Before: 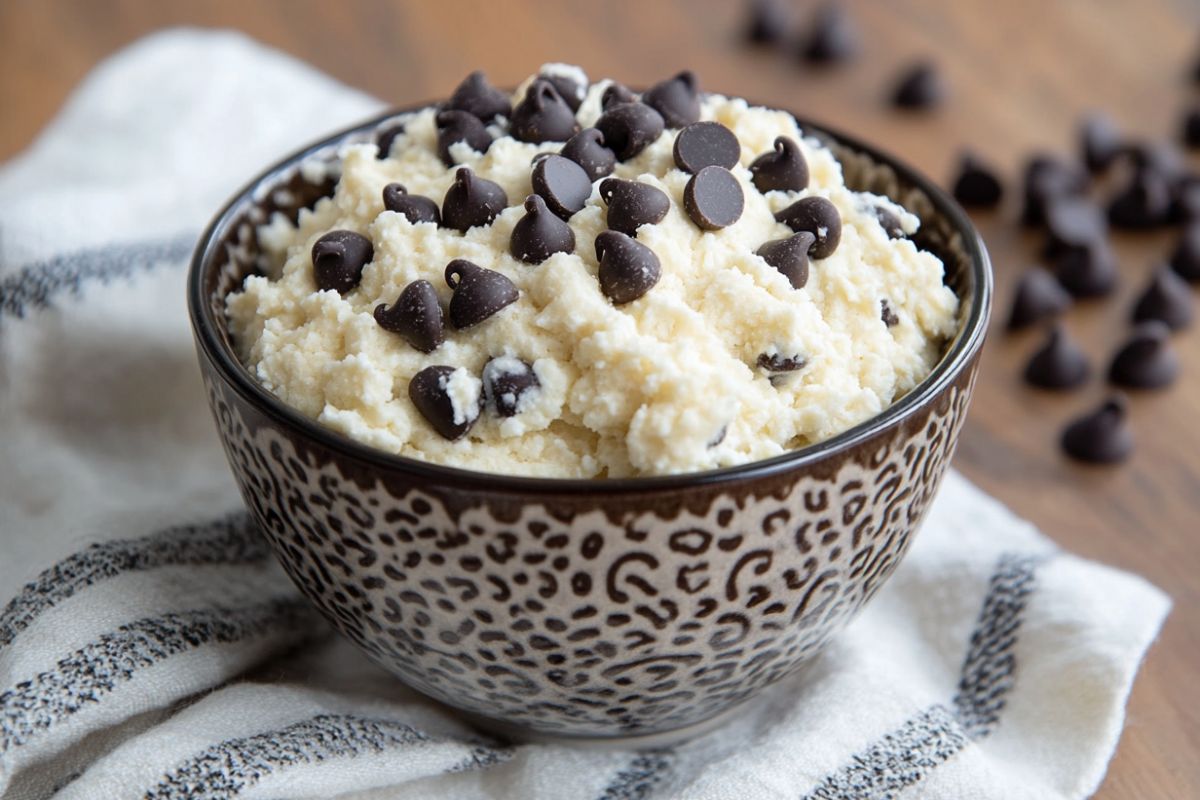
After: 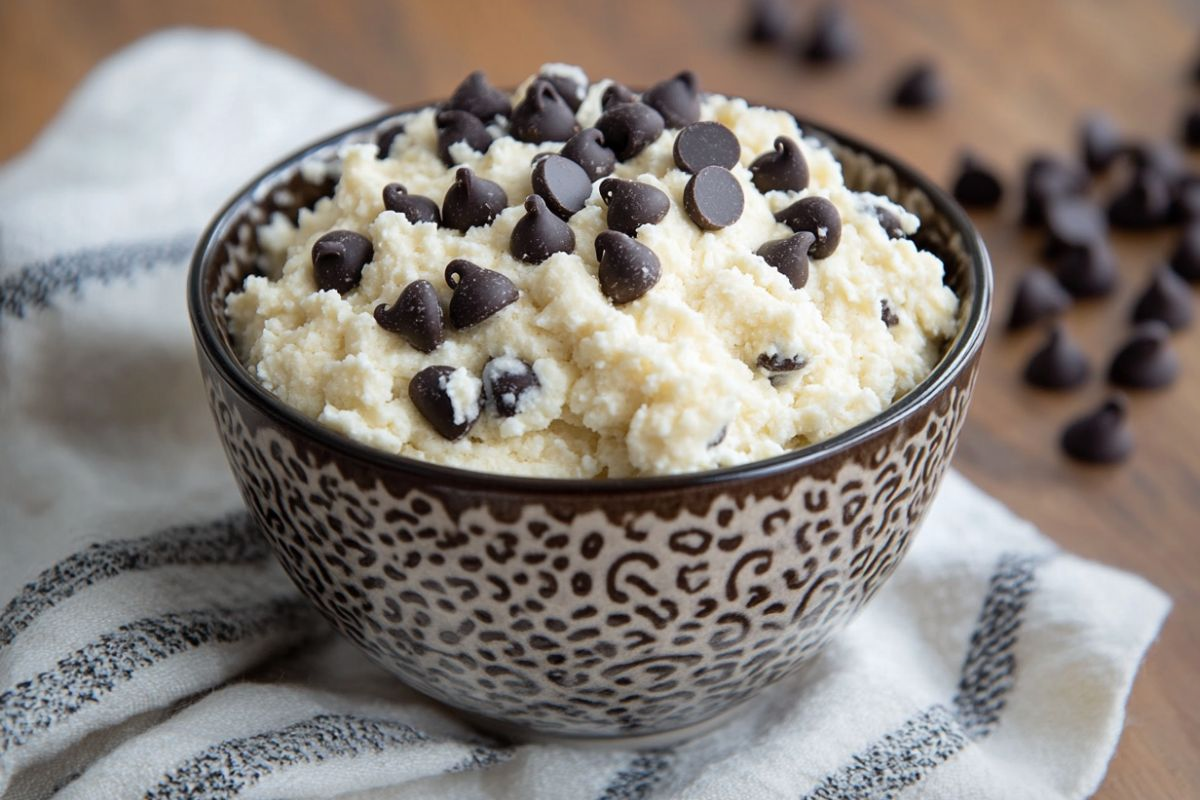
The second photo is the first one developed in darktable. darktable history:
vignetting: fall-off start 54.18%, brightness -0.228, saturation 0.131, automatic ratio true, width/height ratio 1.315, shape 0.218
